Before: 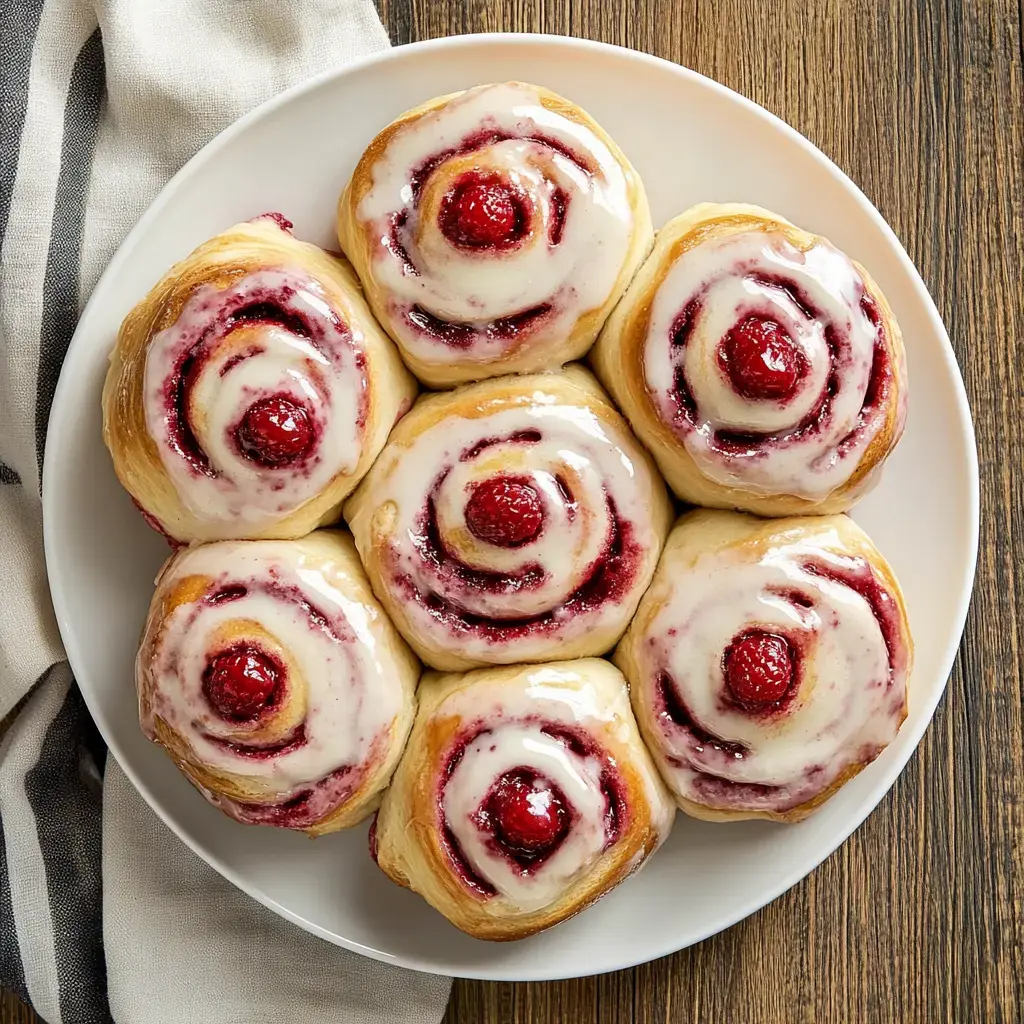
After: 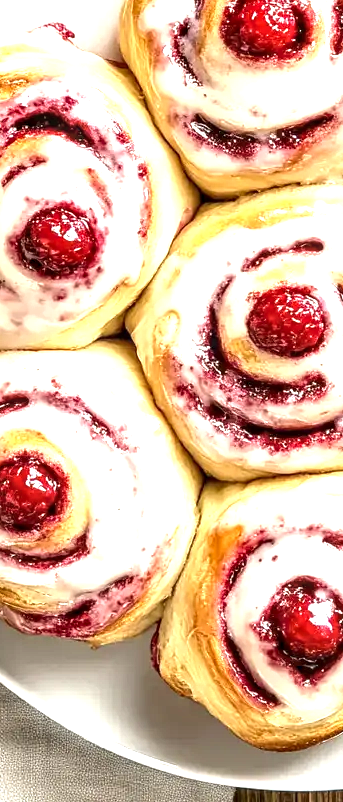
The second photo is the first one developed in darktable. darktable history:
local contrast: detail 150%
crop and rotate: left 21.306%, top 18.63%, right 45.166%, bottom 3.007%
exposure: black level correction 0, exposure 1.2 EV, compensate highlight preservation false
tone equalizer: edges refinement/feathering 500, mask exposure compensation -1.57 EV, preserve details no
